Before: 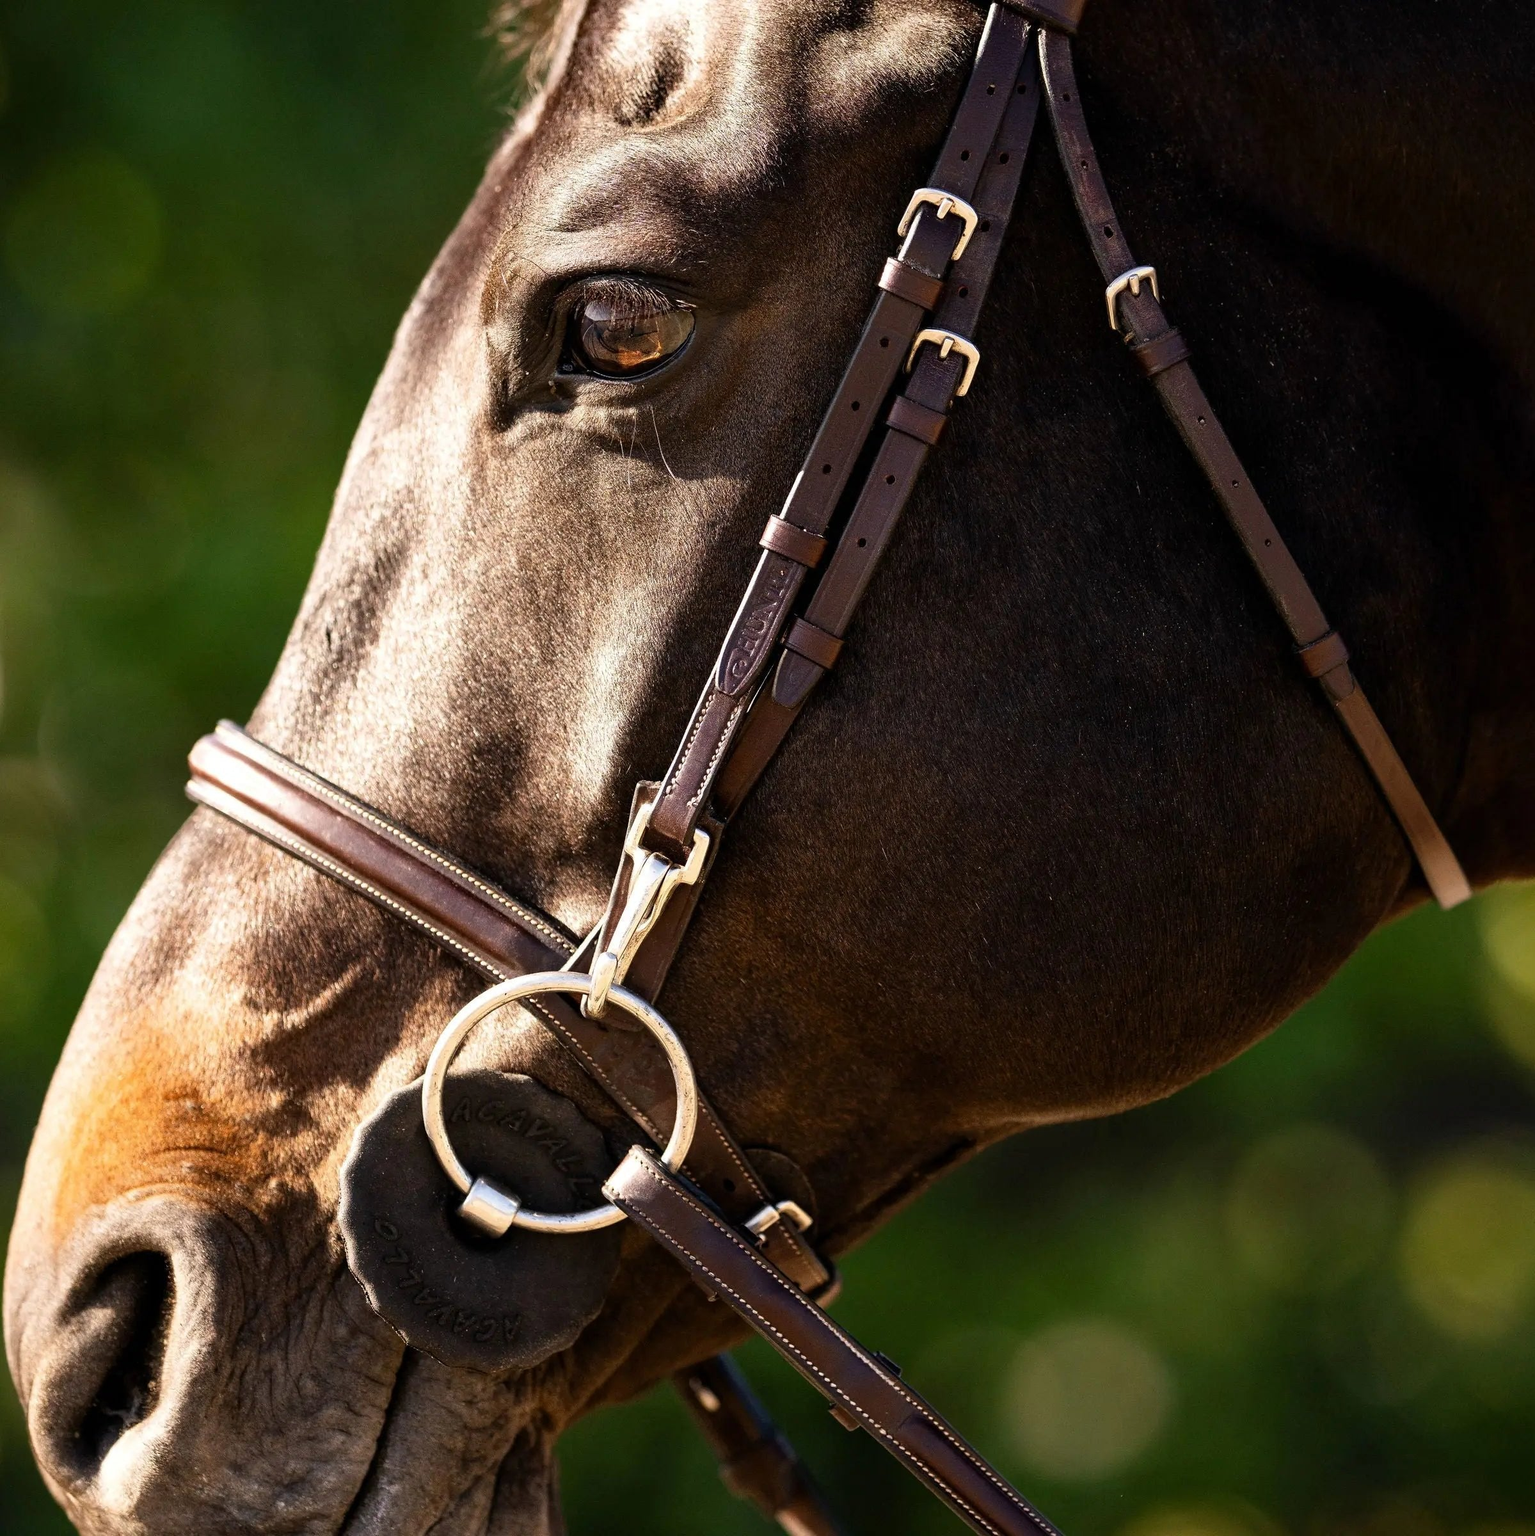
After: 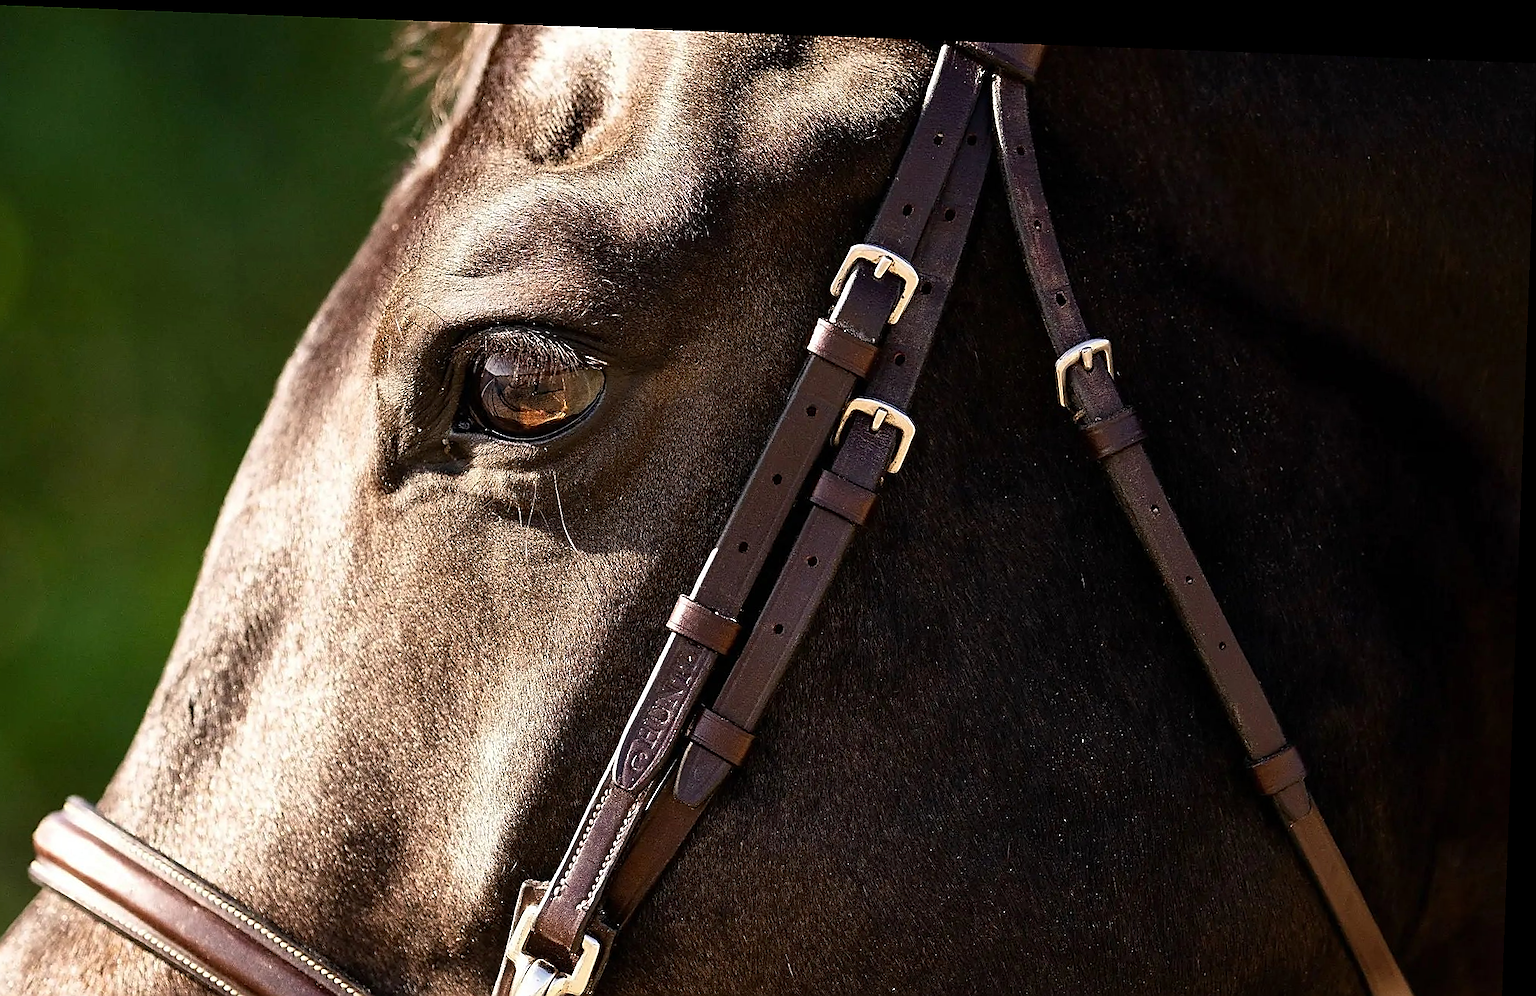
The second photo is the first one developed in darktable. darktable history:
rotate and perspective: rotation 2.17°, automatic cropping off
crop and rotate: left 11.812%, bottom 42.776%
sharpen: radius 1.4, amount 1.25, threshold 0.7
